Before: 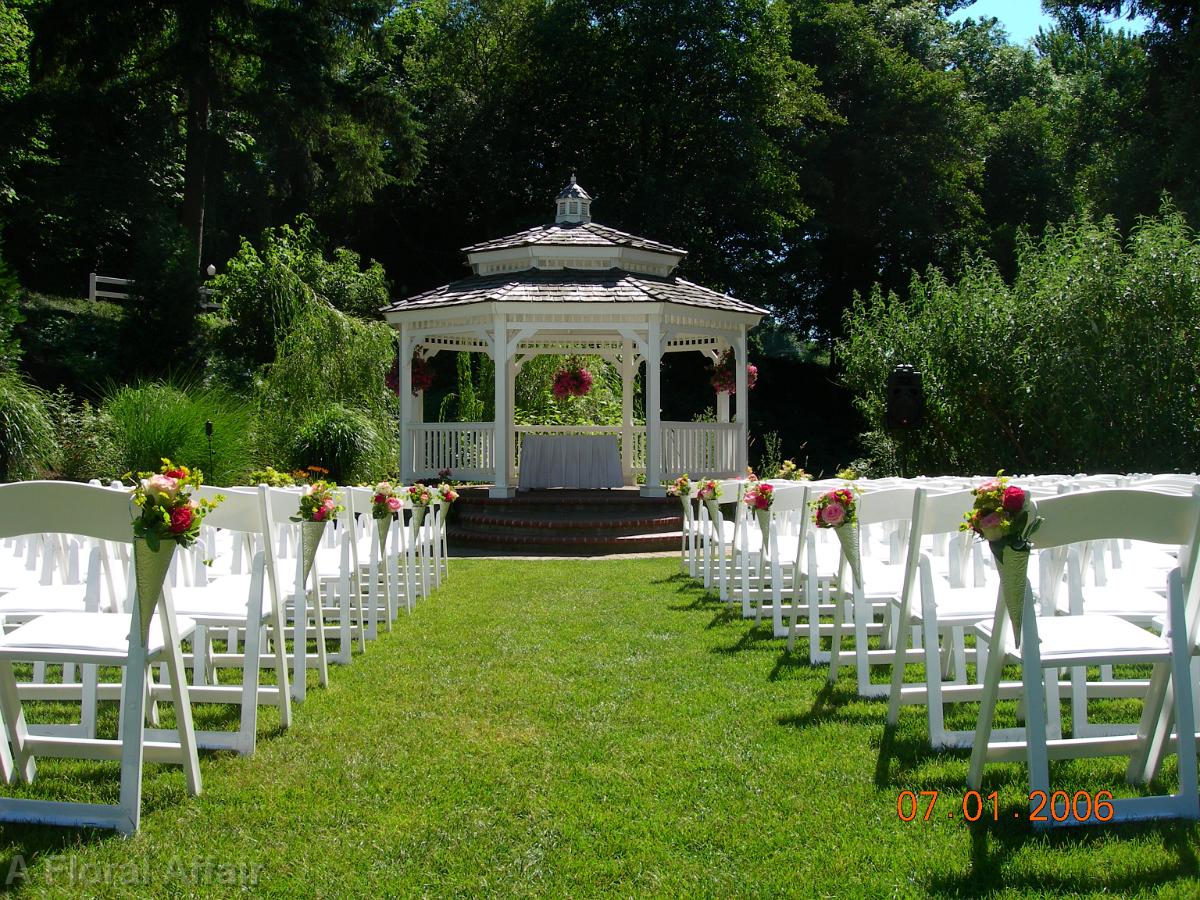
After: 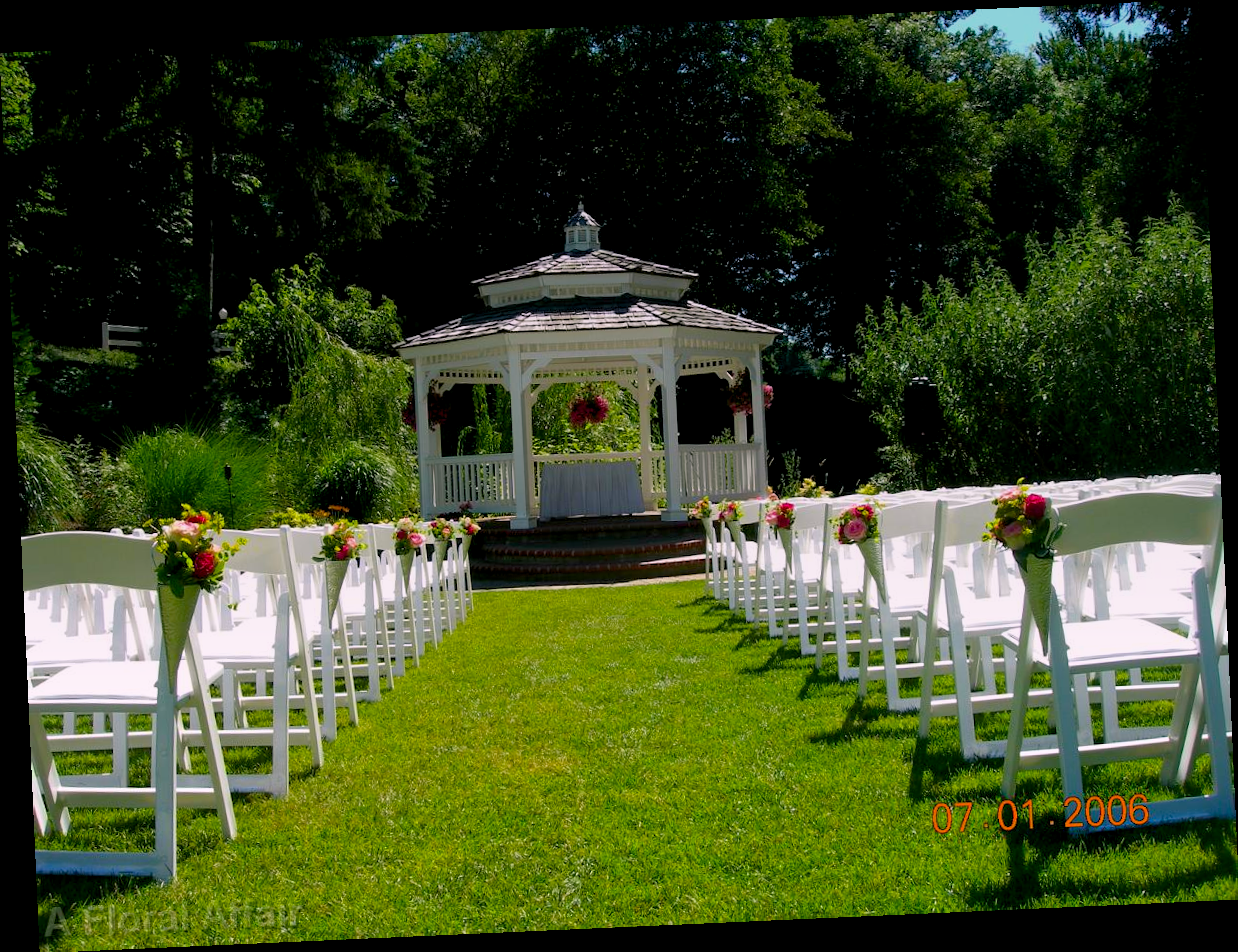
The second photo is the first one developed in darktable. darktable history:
color balance rgb: shadows lift › chroma 2%, shadows lift › hue 217.2°, power › chroma 0.25%, power › hue 60°, highlights gain › chroma 1.5%, highlights gain › hue 309.6°, global offset › luminance -0.5%, perceptual saturation grading › global saturation 15%, global vibrance 20%
rotate and perspective: rotation -2.56°, automatic cropping off
graduated density: on, module defaults
